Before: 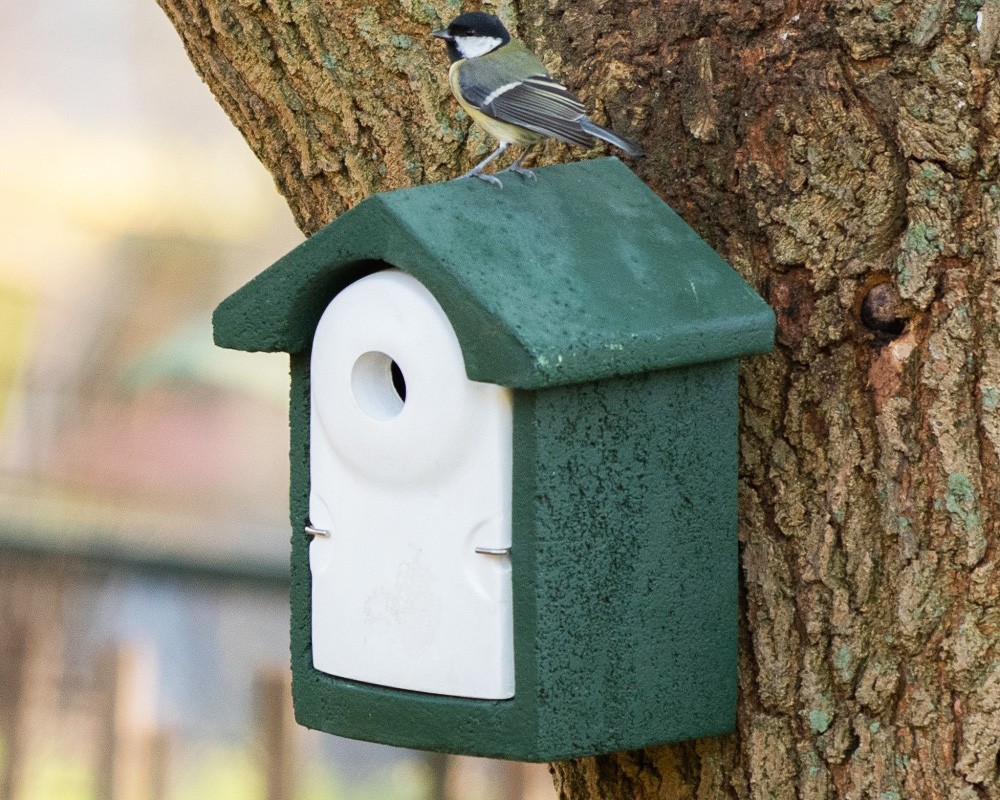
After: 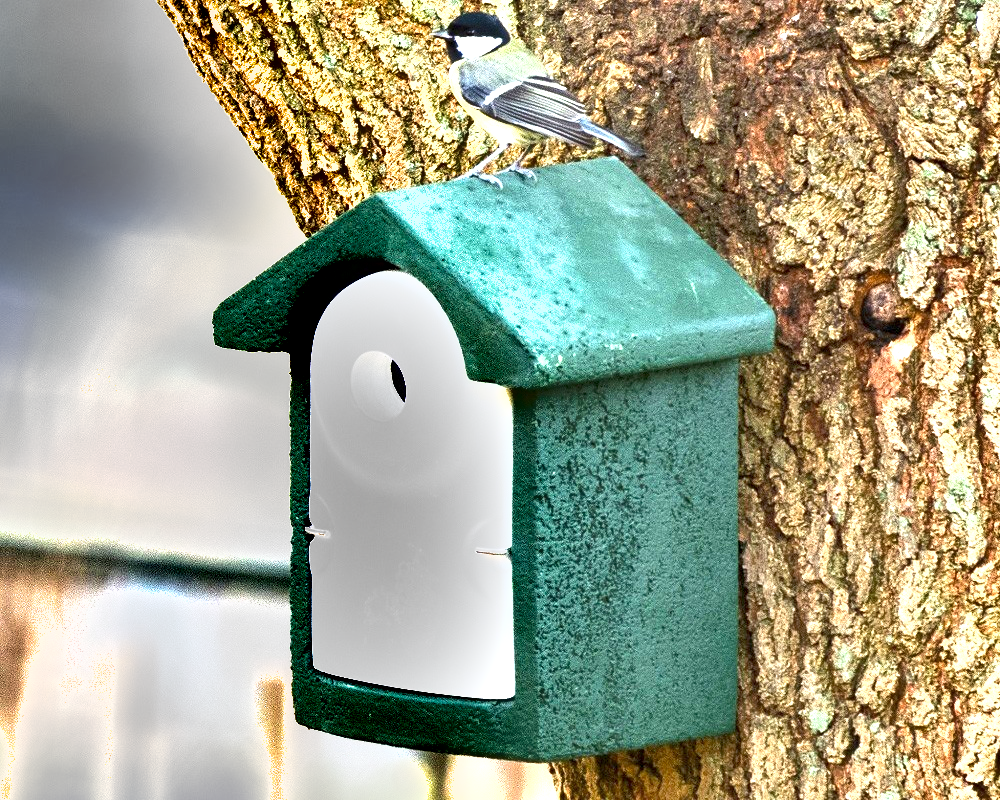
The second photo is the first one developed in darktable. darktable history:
exposure: black level correction 0.001, exposure 2 EV, compensate highlight preservation false
shadows and highlights: shadows 53, soften with gaussian
